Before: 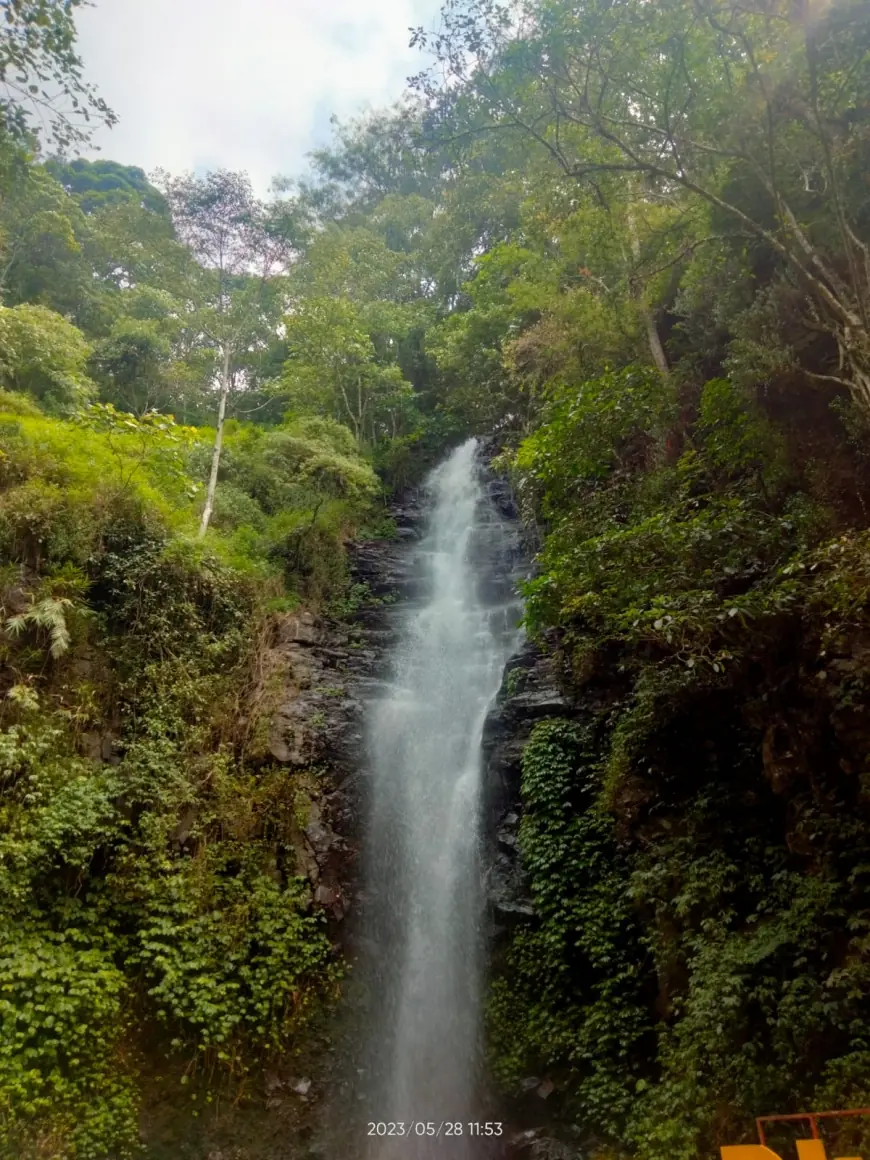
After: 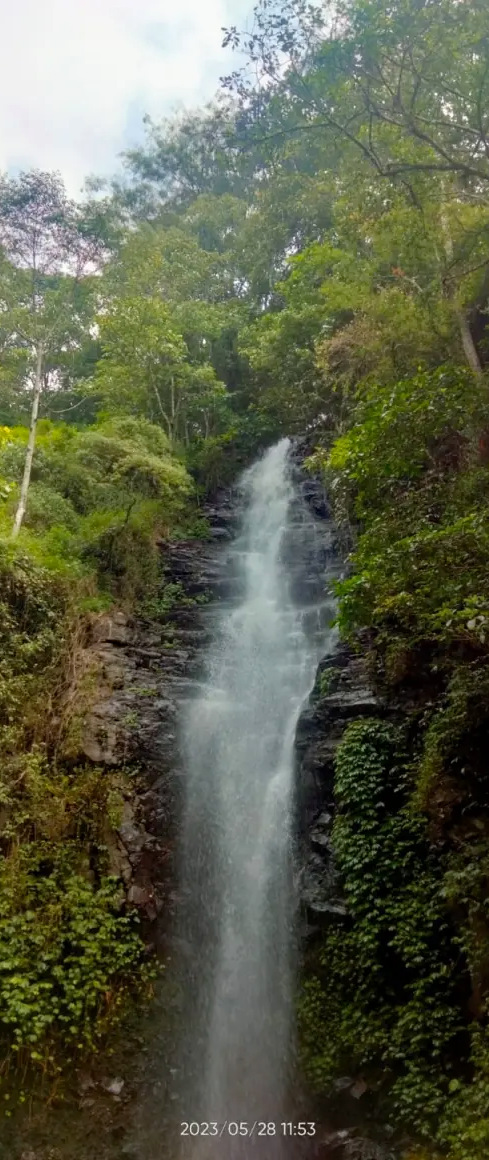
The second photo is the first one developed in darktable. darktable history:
crop: left 21.496%, right 22.254%
haze removal: compatibility mode true, adaptive false
